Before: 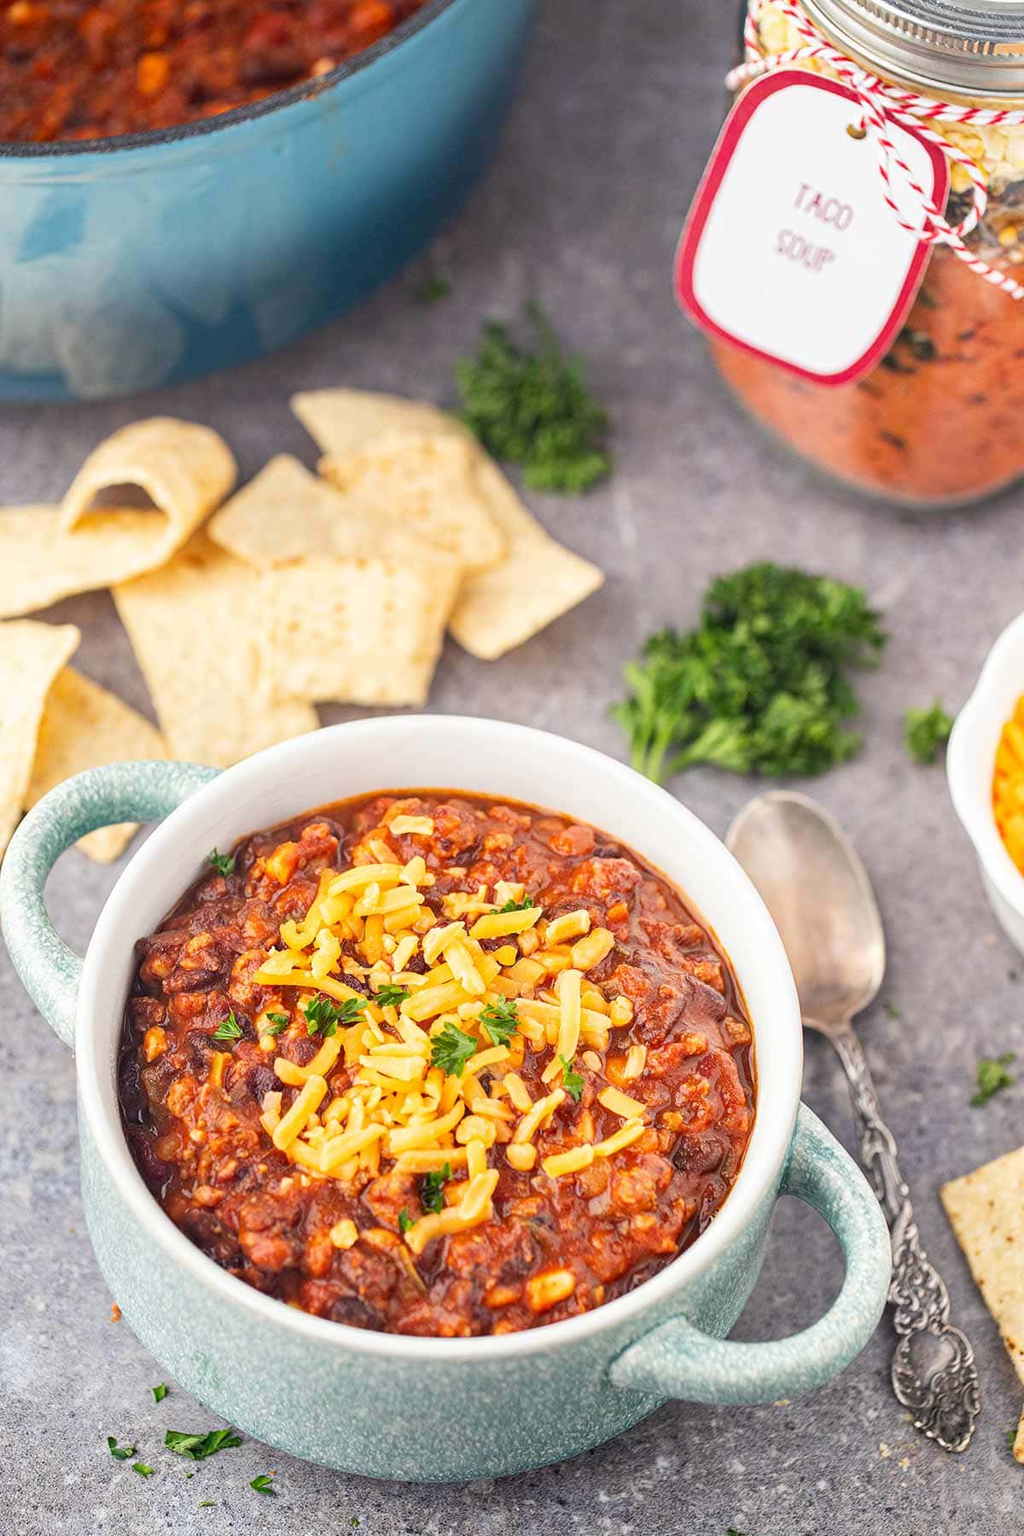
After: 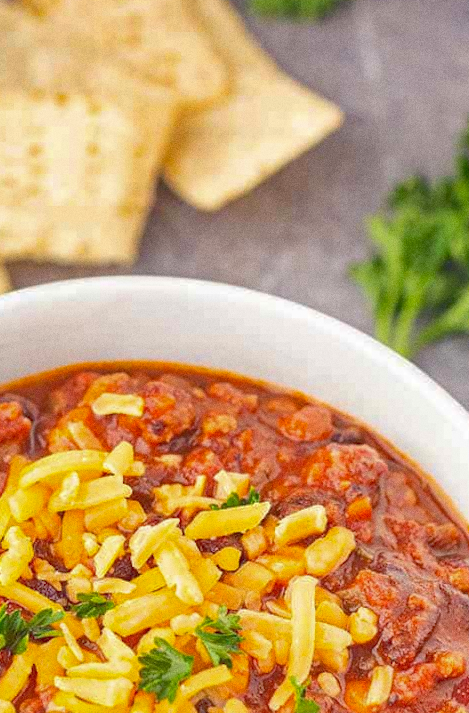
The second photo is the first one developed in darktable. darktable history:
shadows and highlights: on, module defaults
crop: left 30%, top 30%, right 30%, bottom 30%
grain: coarseness 0.09 ISO
haze removal: compatibility mode true, adaptive false
rotate and perspective: rotation 0.226°, lens shift (vertical) -0.042, crop left 0.023, crop right 0.982, crop top 0.006, crop bottom 0.994
